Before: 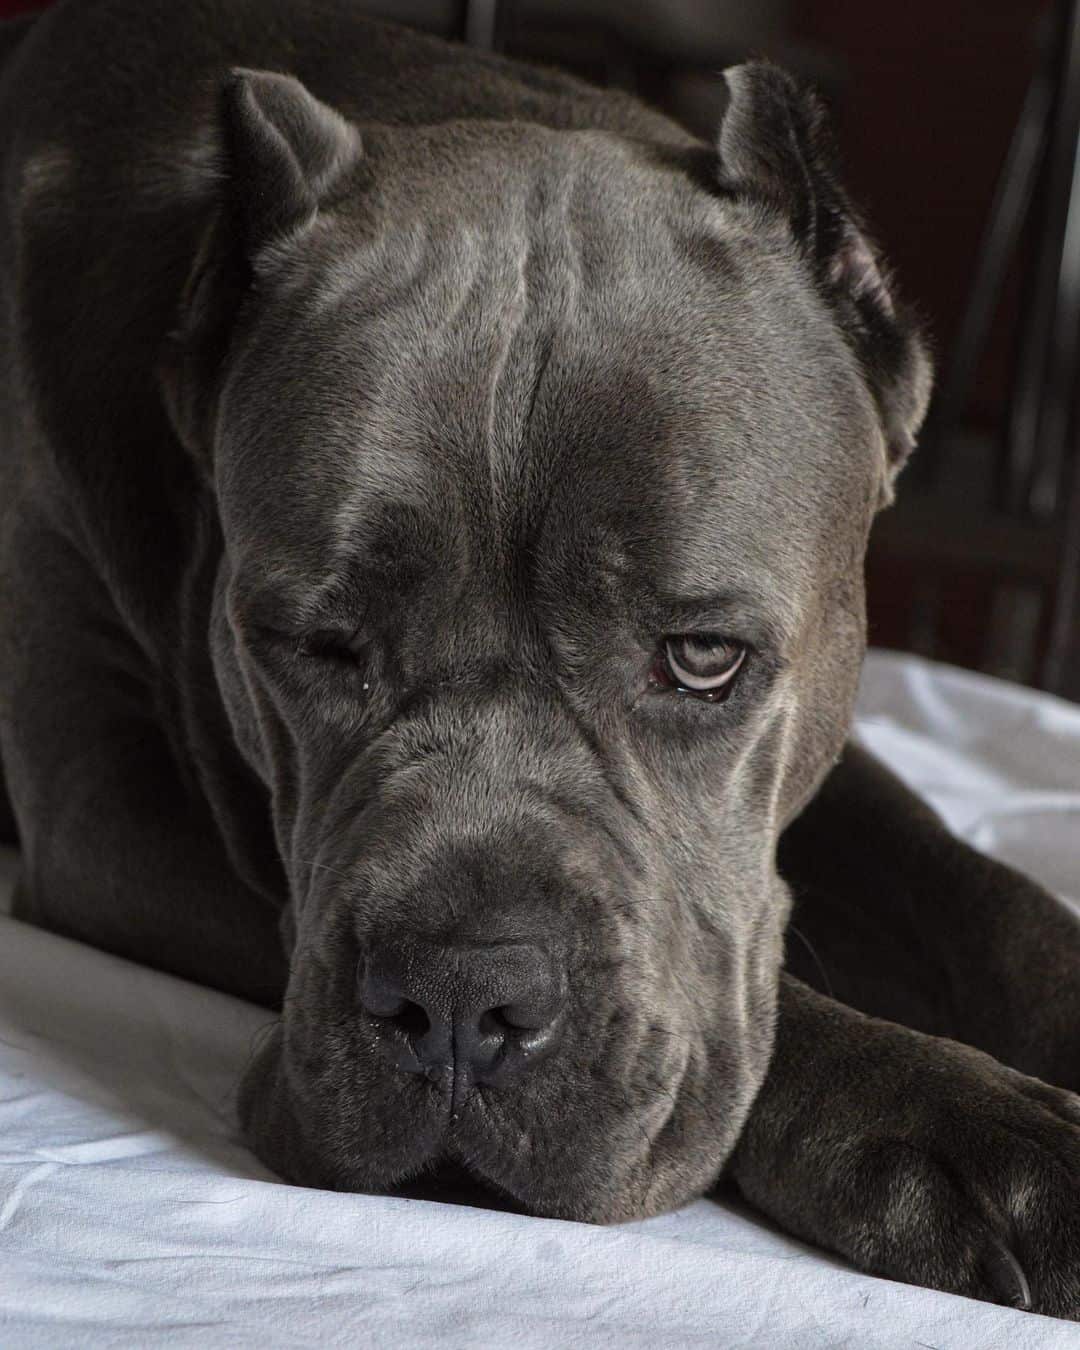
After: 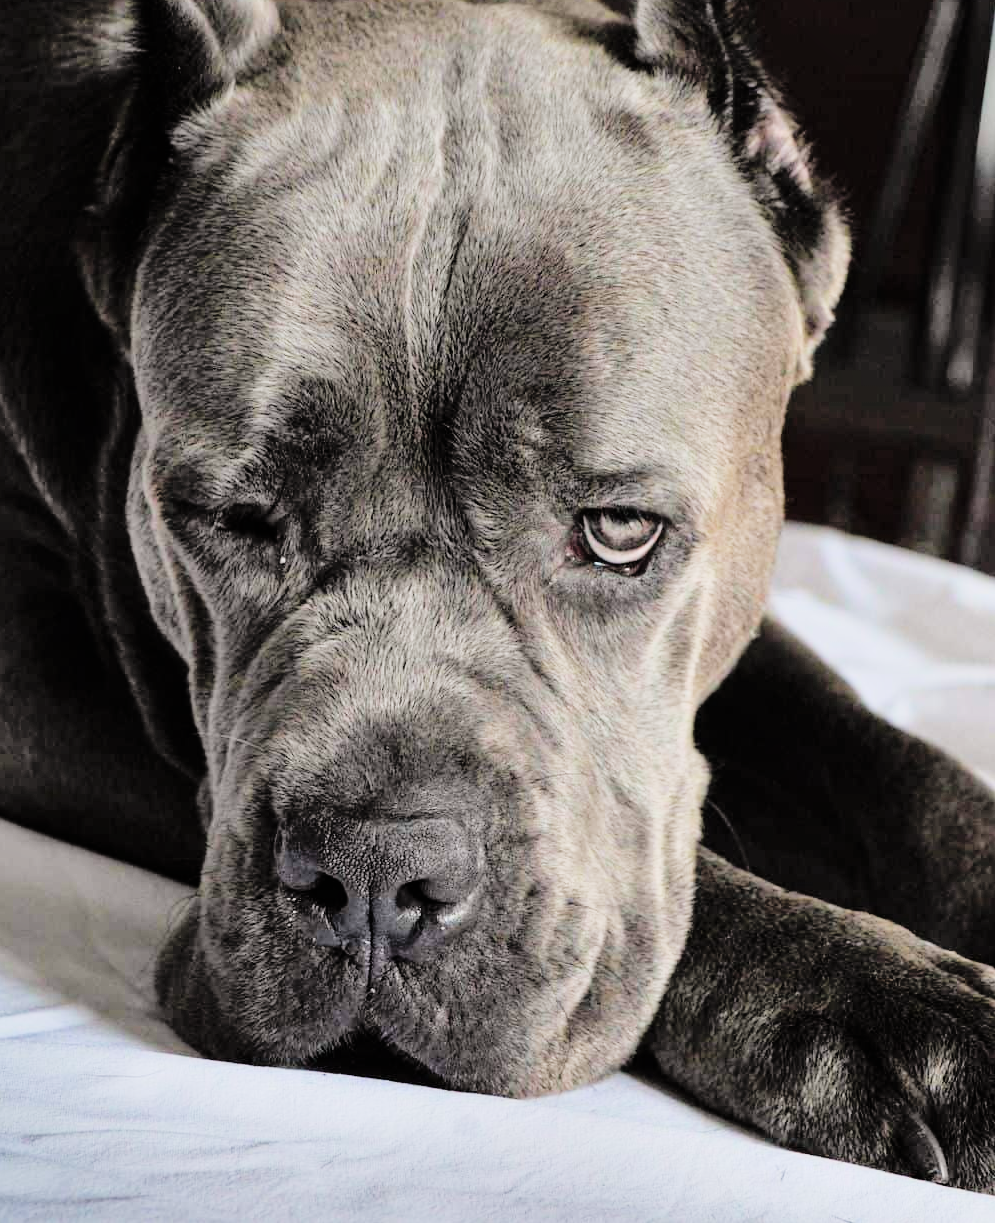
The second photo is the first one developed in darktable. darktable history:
exposure: exposure 0.202 EV, compensate highlight preservation false
filmic rgb: black relative exposure -7.13 EV, white relative exposure 5.35 EV, hardness 3.03
crop and rotate: left 7.835%, top 9.335%
color balance rgb: perceptual saturation grading › global saturation -0.002%, perceptual saturation grading › highlights -17.932%, perceptual saturation grading › mid-tones 32.794%, perceptual saturation grading › shadows 50.303%, global vibrance 20%
shadows and highlights: radius 107.93, shadows 41.12, highlights -71.46, low approximation 0.01, soften with gaussian
tone curve: curves: ch0 [(0, 0) (0.169, 0.367) (0.635, 0.859) (1, 1)], color space Lab, independent channels, preserve colors none
